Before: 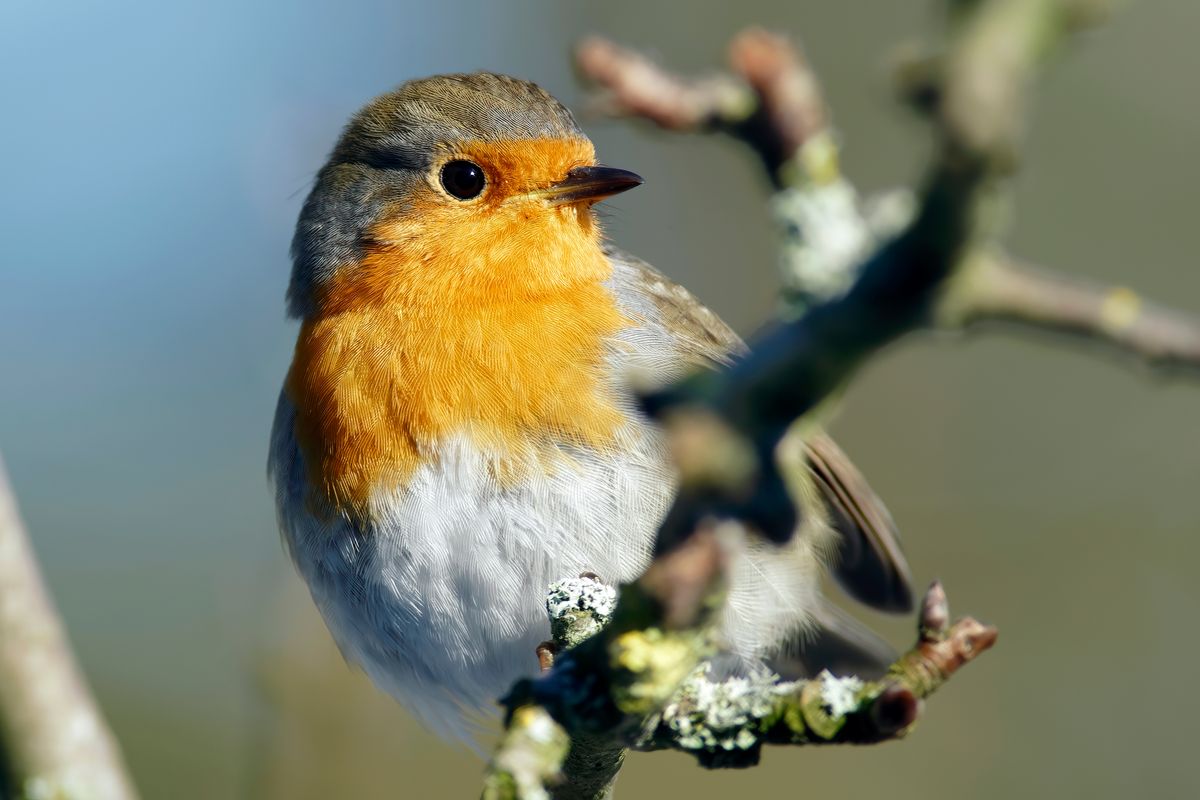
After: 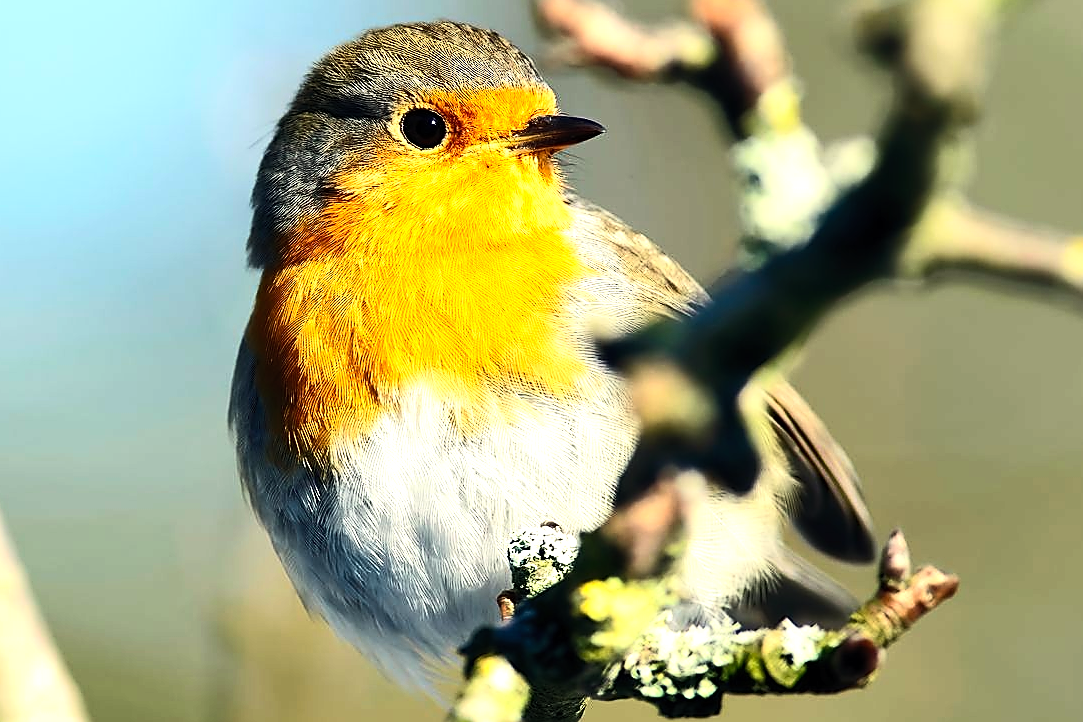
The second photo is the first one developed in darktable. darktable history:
white balance: red 1.029, blue 0.92
sharpen: radius 1.4, amount 1.25, threshold 0.7
crop: left 3.305%, top 6.436%, right 6.389%, bottom 3.258%
contrast brightness saturation: contrast 0.2, brightness 0.16, saturation 0.22
tone equalizer: -8 EV -1.08 EV, -7 EV -1.01 EV, -6 EV -0.867 EV, -5 EV -0.578 EV, -3 EV 0.578 EV, -2 EV 0.867 EV, -1 EV 1.01 EV, +0 EV 1.08 EV, edges refinement/feathering 500, mask exposure compensation -1.57 EV, preserve details no
